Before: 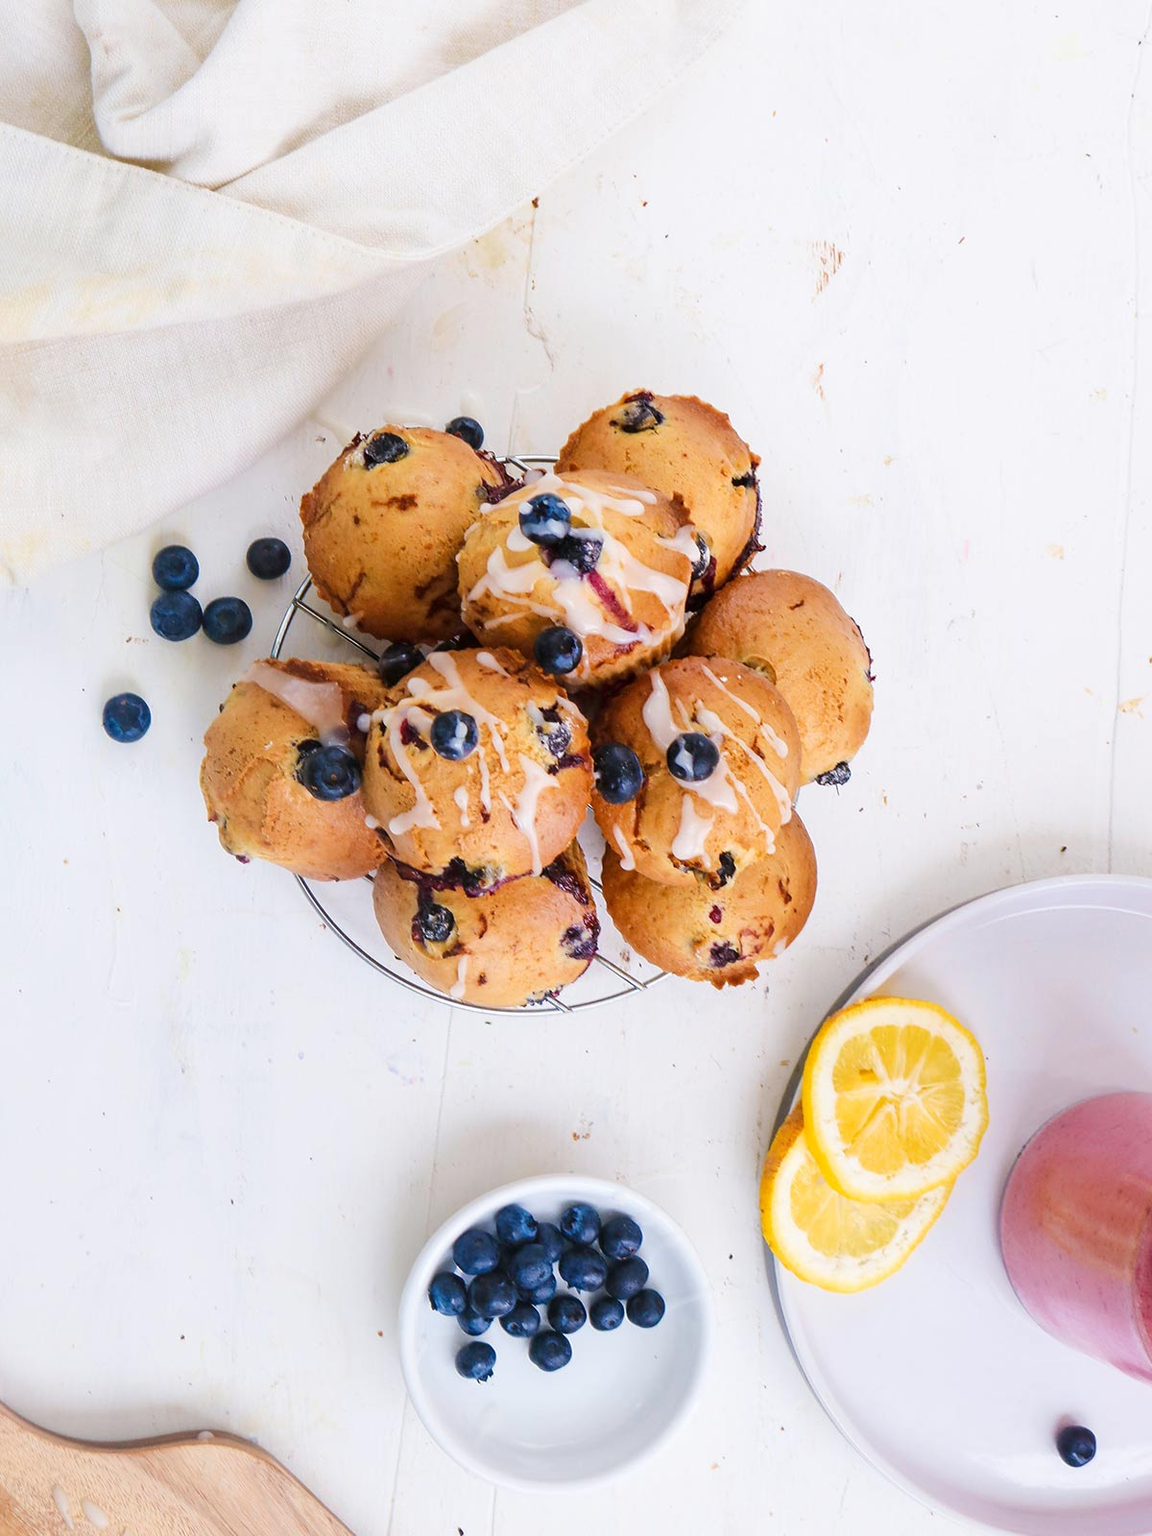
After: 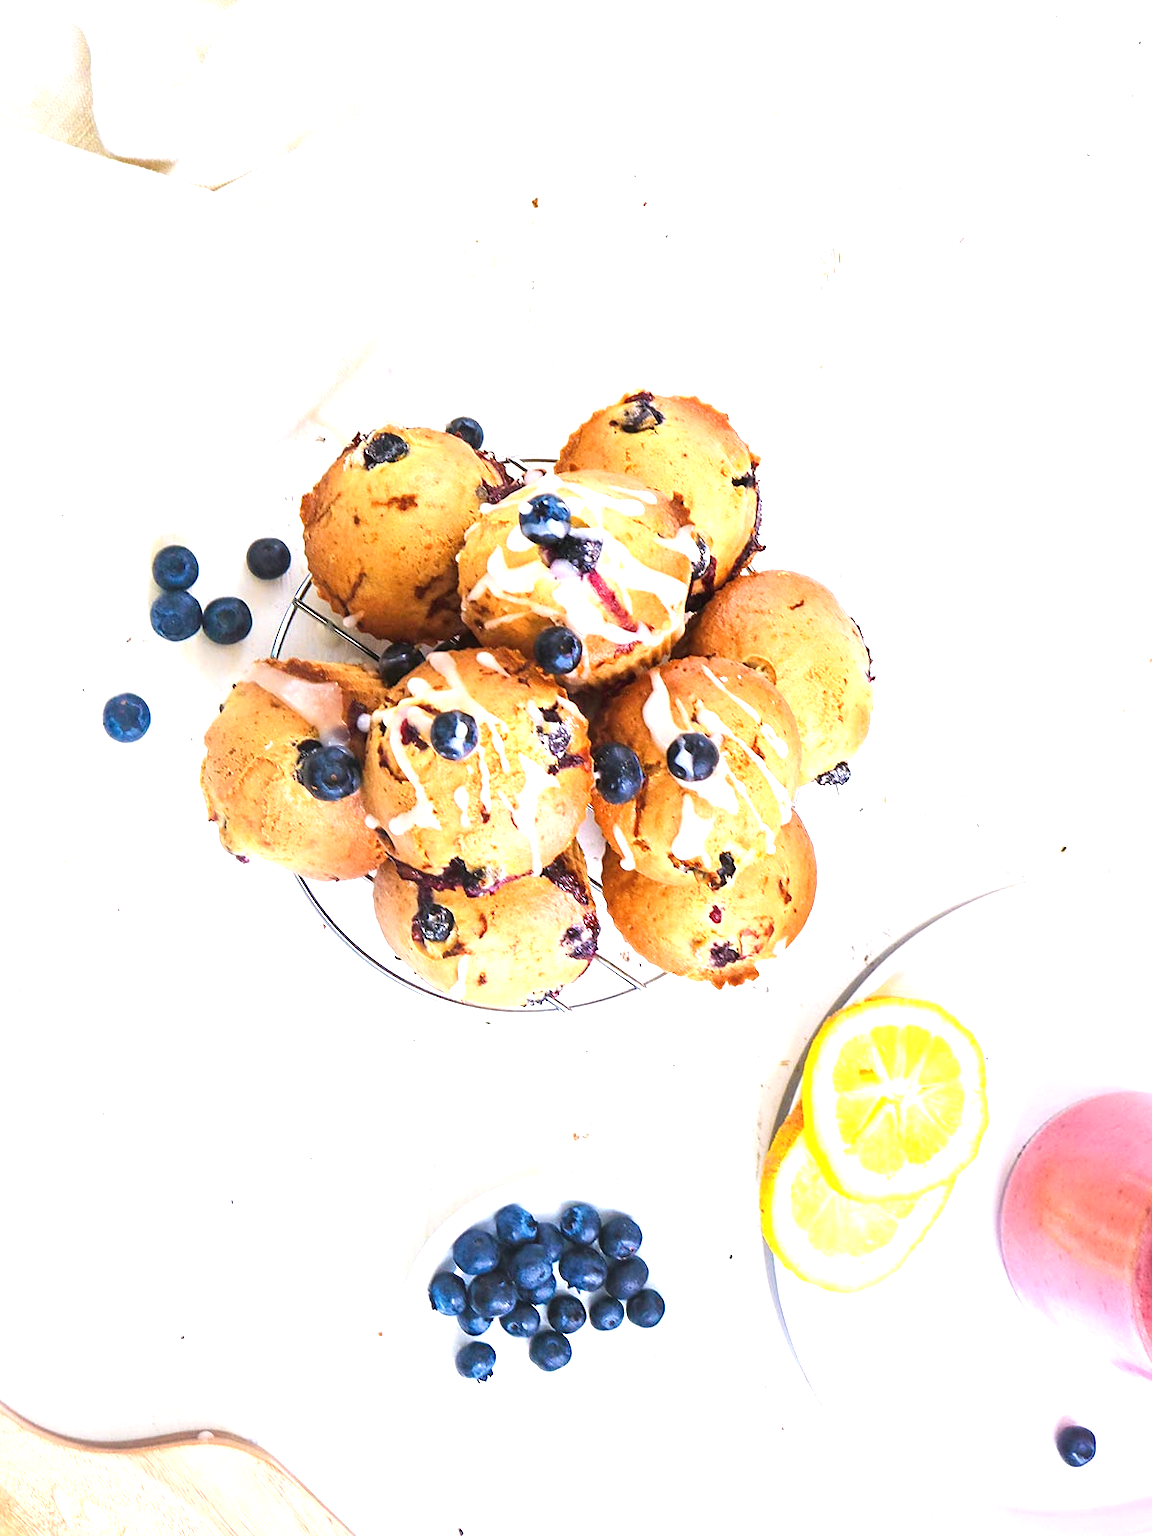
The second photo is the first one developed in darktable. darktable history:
sharpen: amount 0.2
exposure: black level correction -0.002, exposure 1.115 EV, compensate highlight preservation false
